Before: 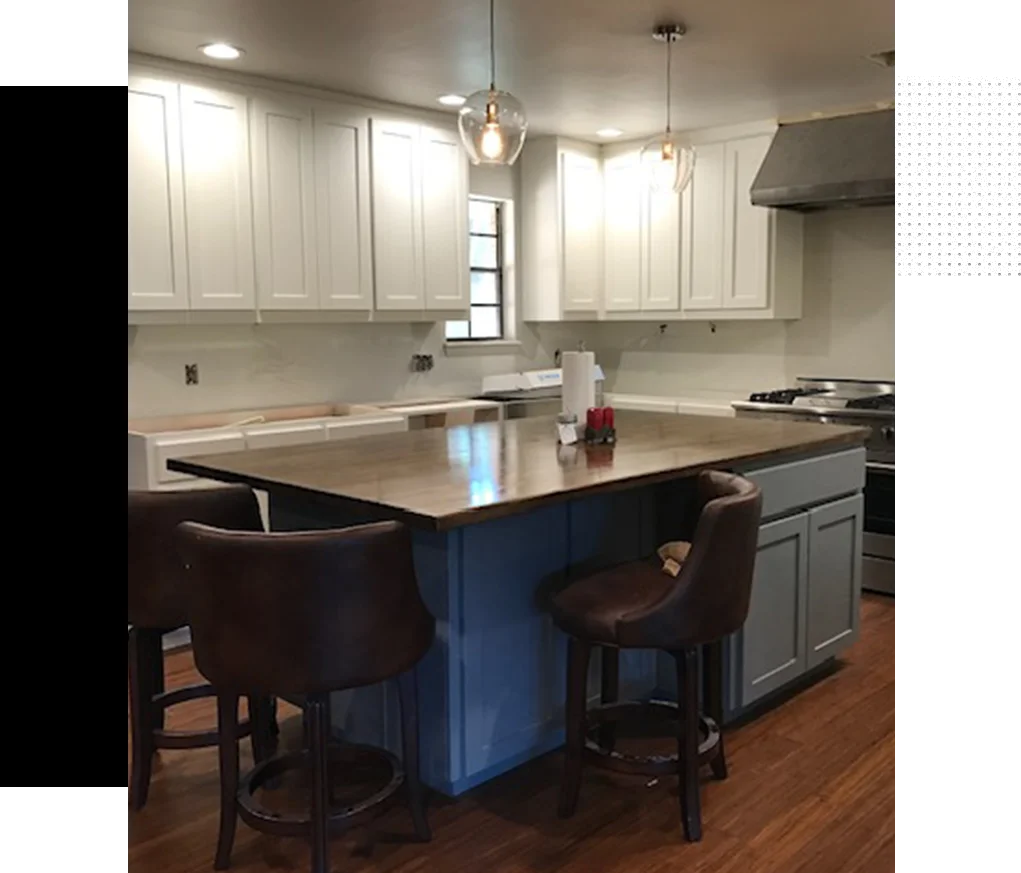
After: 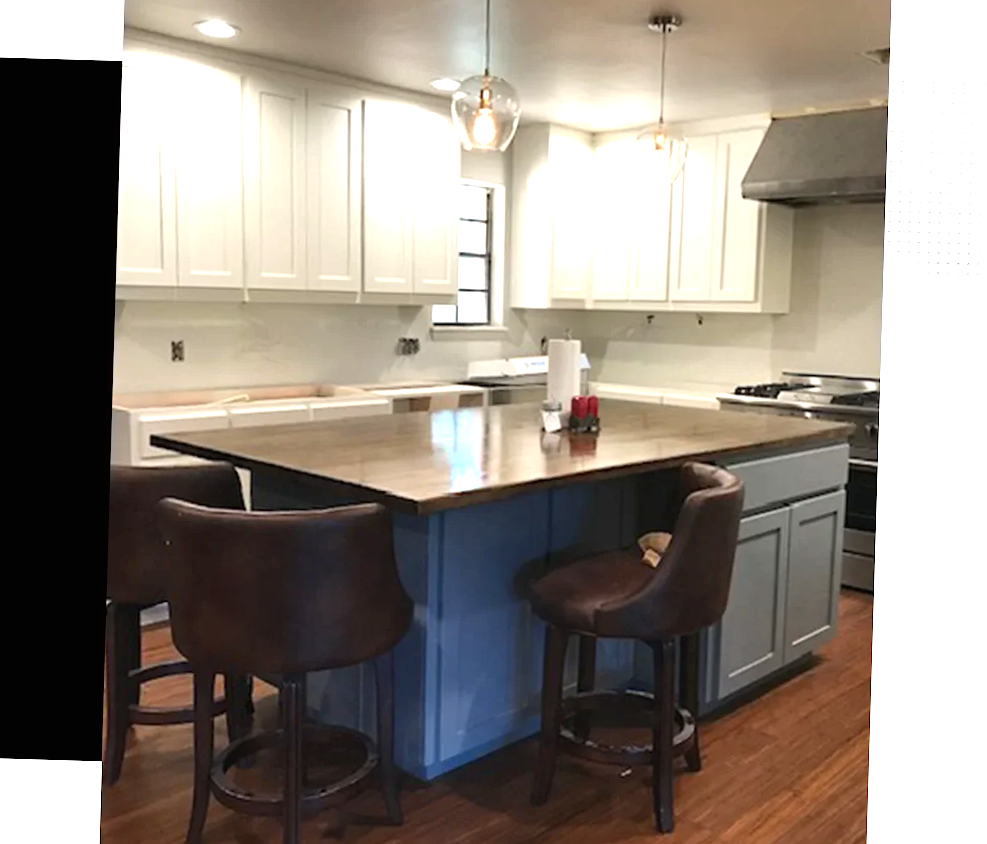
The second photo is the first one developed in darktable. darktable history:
crop and rotate: angle -1.69°
exposure: black level correction 0, exposure 0.9 EV, compensate highlight preservation false
